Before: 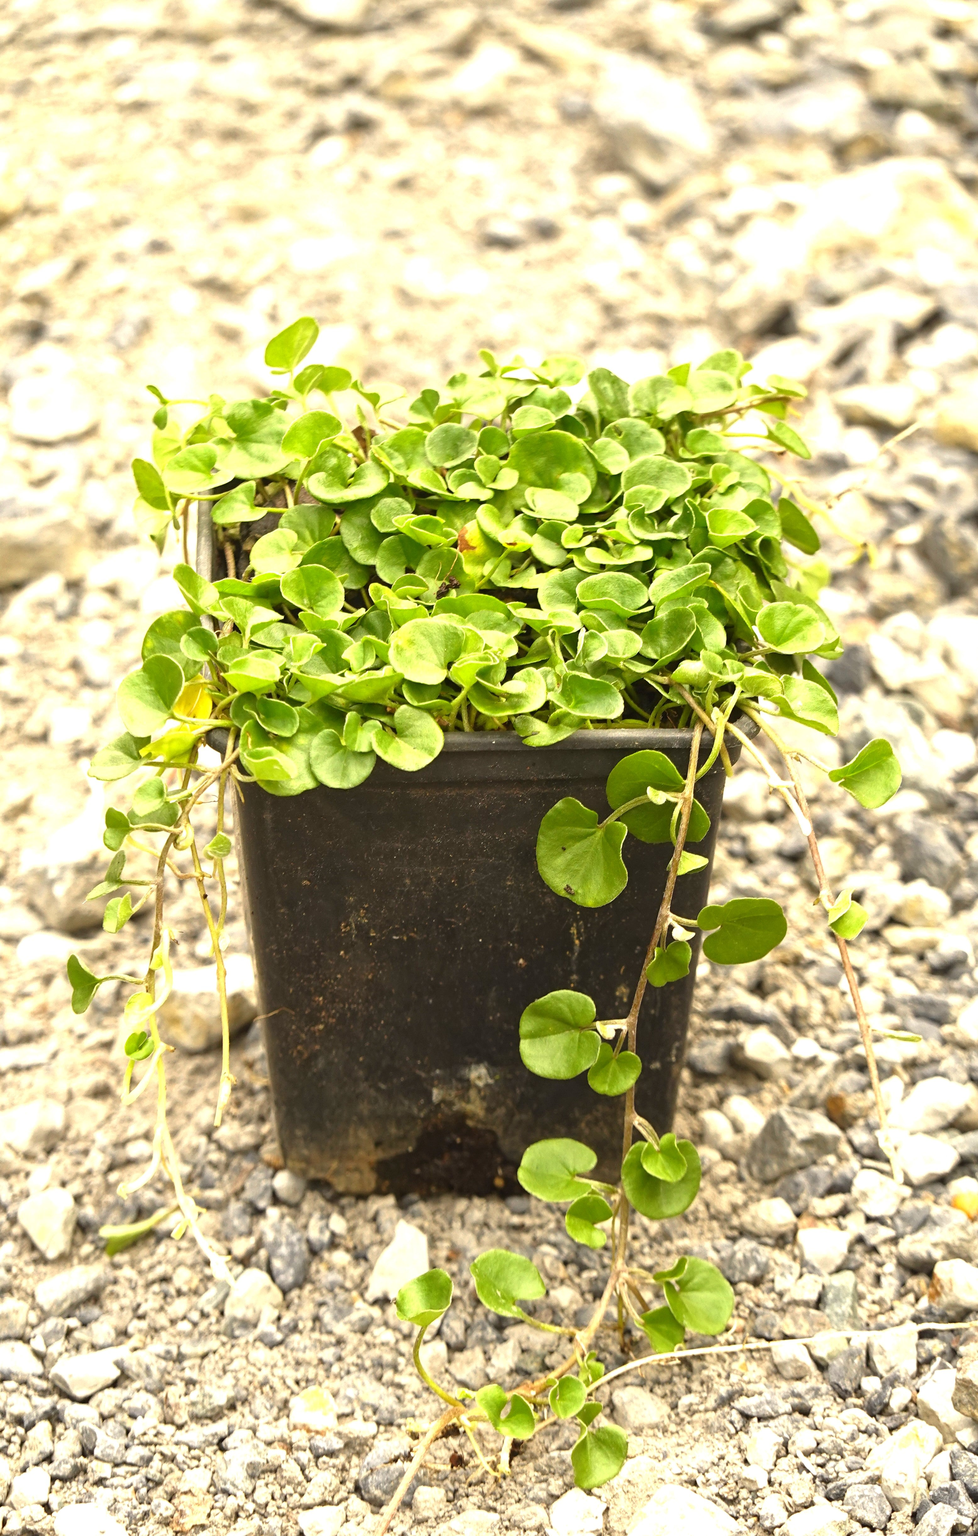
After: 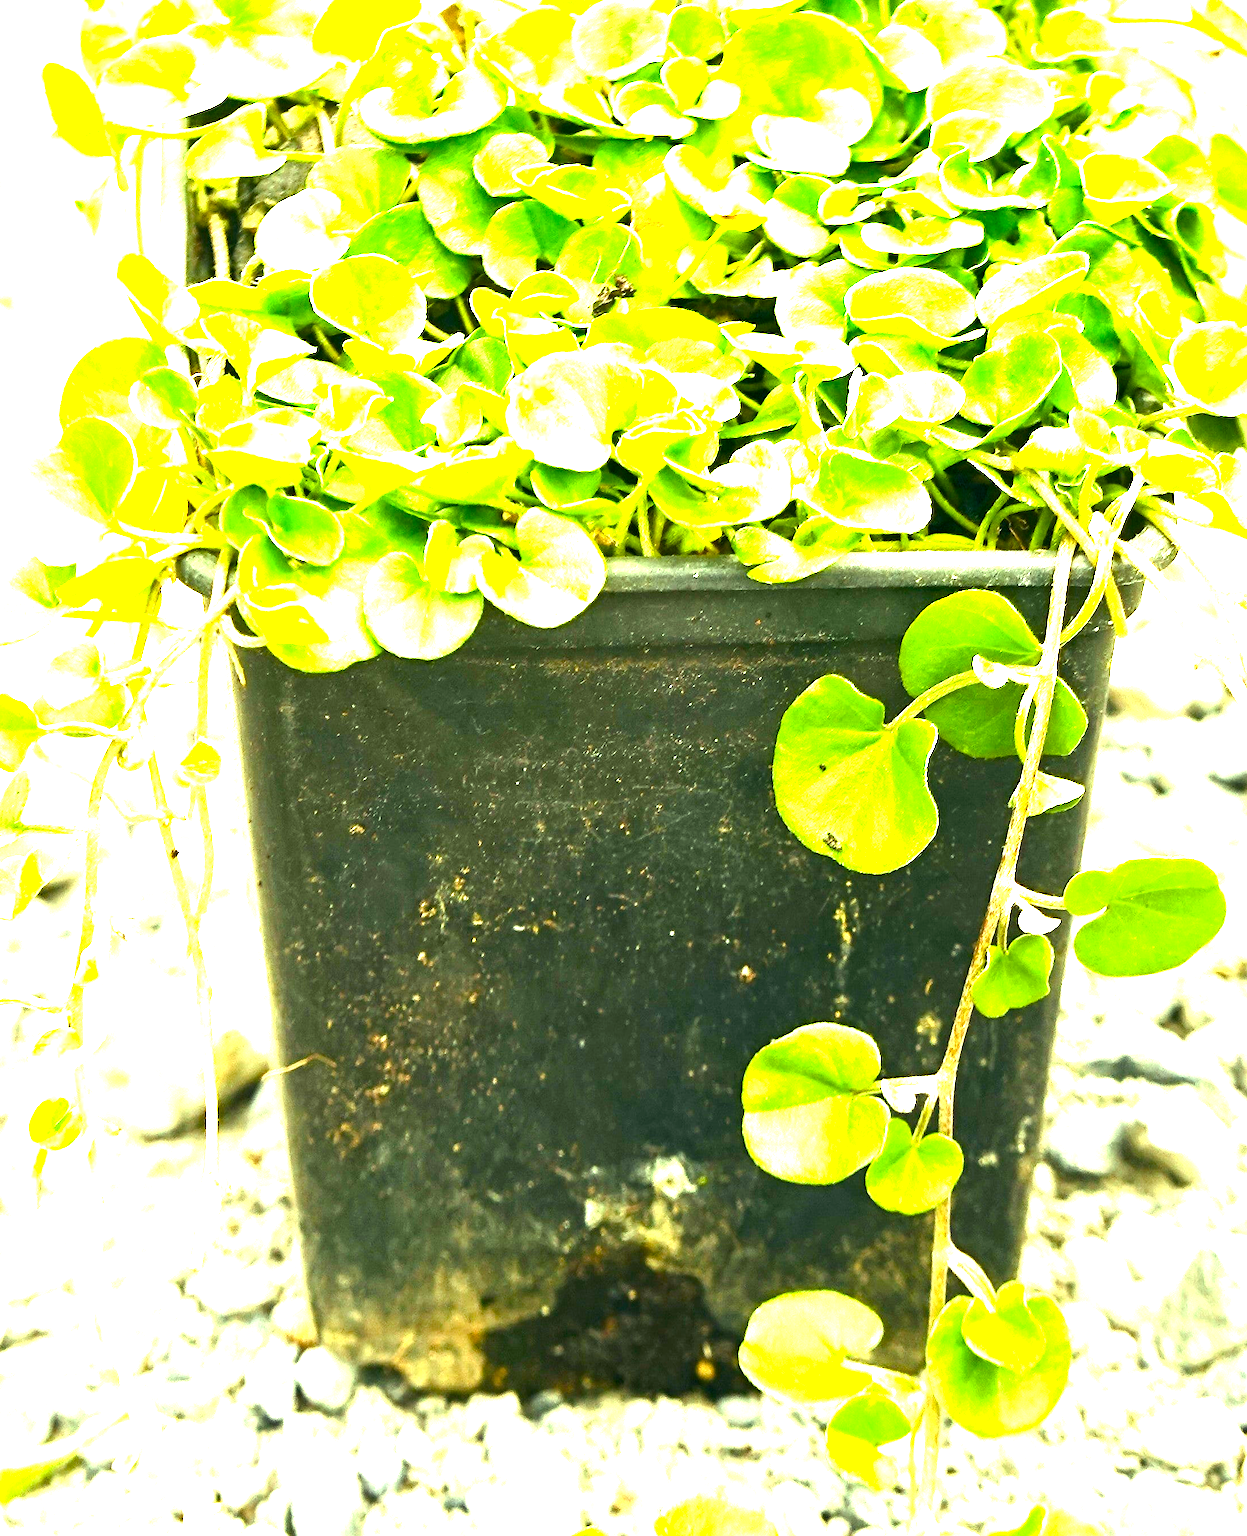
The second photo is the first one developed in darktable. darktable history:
color balance rgb: shadows lift › luminance -7.7%, shadows lift › chroma 2.13%, shadows lift › hue 165.27°, power › luminance -7.77%, power › chroma 1.1%, power › hue 215.88°, highlights gain › luminance 15.15%, highlights gain › chroma 7%, highlights gain › hue 125.57°, global offset › luminance -0.33%, global offset › chroma 0.11%, global offset › hue 165.27°, perceptual saturation grading › global saturation 24.42%, perceptual saturation grading › highlights -24.42%, perceptual saturation grading › mid-tones 24.42%, perceptual saturation grading › shadows 40%, perceptual brilliance grading › global brilliance -5%, perceptual brilliance grading › highlights 24.42%, perceptual brilliance grading › mid-tones 7%, perceptual brilliance grading › shadows -5%
crop: left 11.123%, top 27.61%, right 18.3%, bottom 17.034%
exposure: black level correction 0.001, exposure 1.646 EV, compensate exposure bias true, compensate highlight preservation false
